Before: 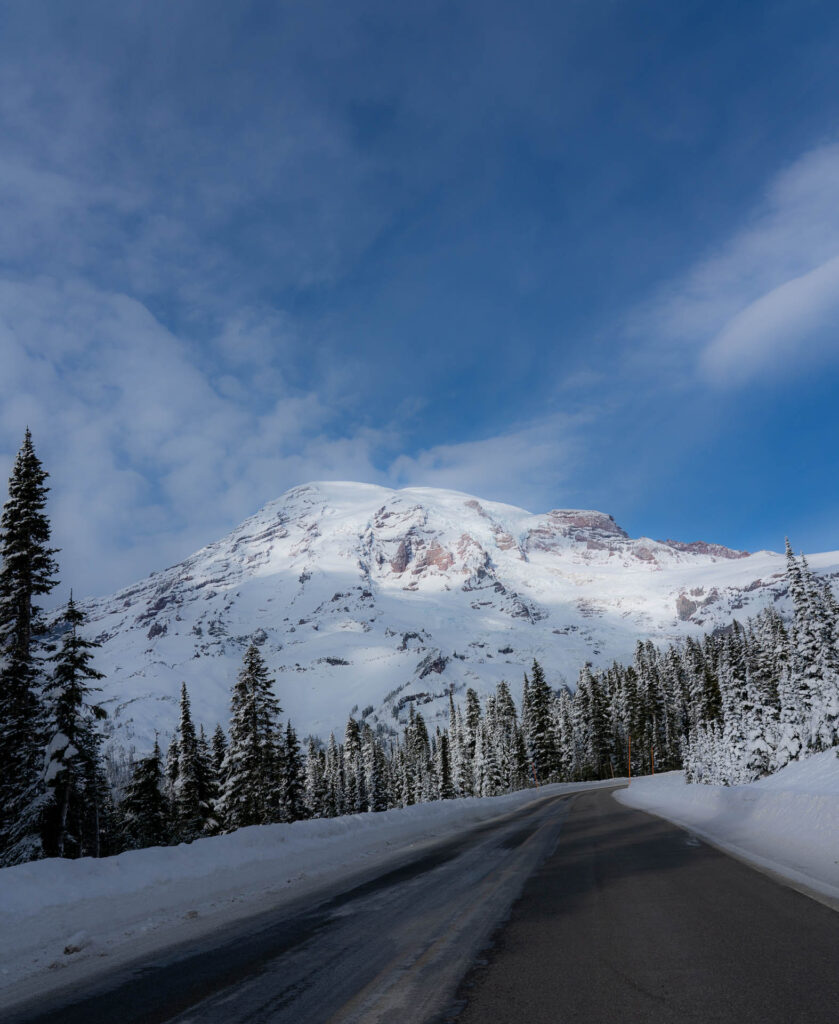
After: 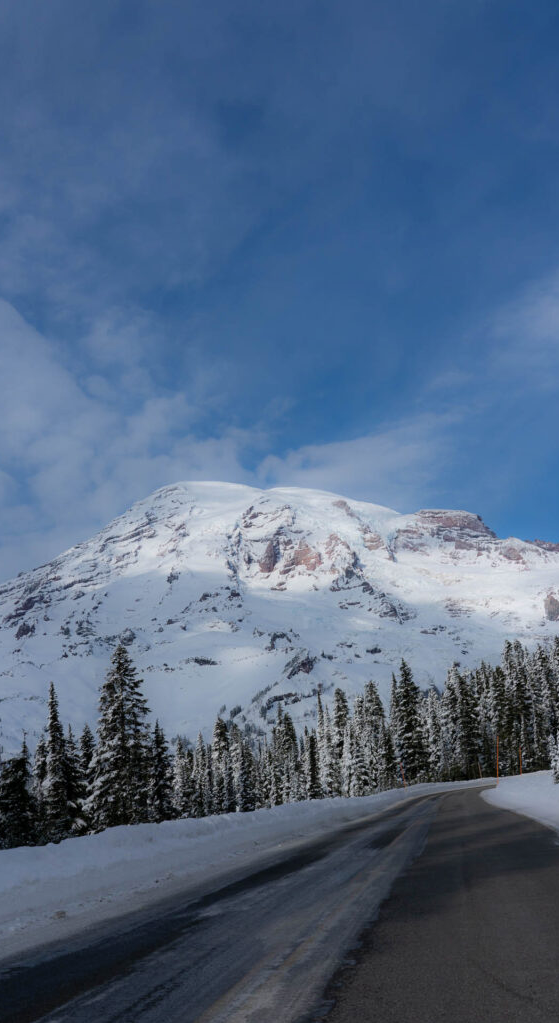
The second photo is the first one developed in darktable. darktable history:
bloom: size 9%, threshold 100%, strength 7%
crop and rotate: left 15.754%, right 17.579%
shadows and highlights: radius 108.52, shadows 40.68, highlights -72.88, low approximation 0.01, soften with gaussian
